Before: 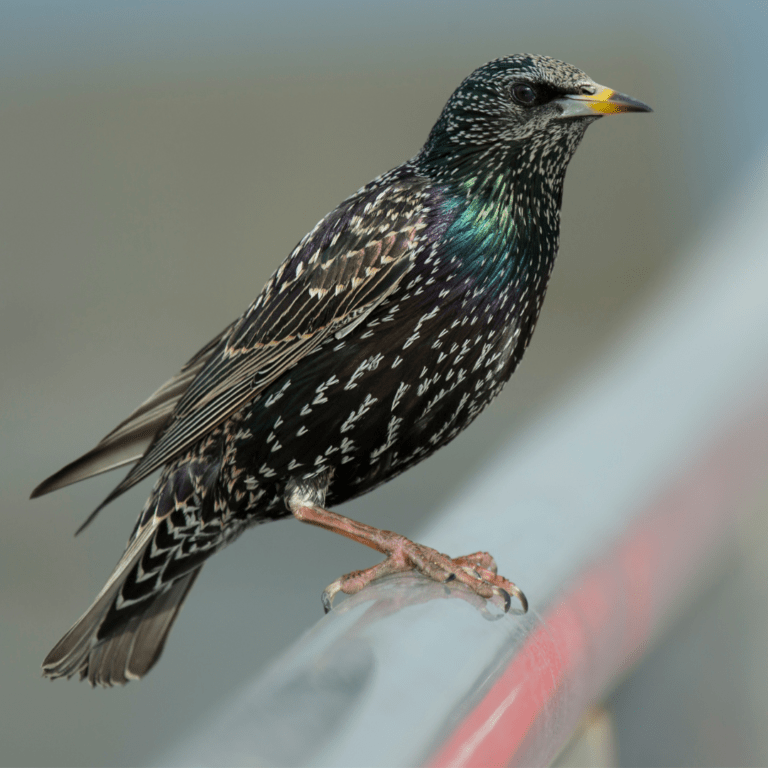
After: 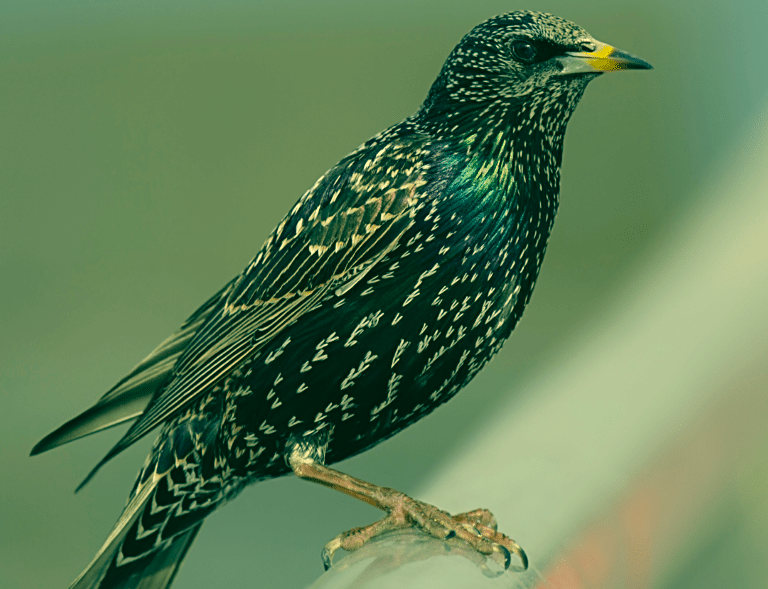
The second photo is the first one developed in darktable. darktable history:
color correction: highlights a* 1.83, highlights b* 34.02, shadows a* -36.68, shadows b* -5.48
crop: top 5.667%, bottom 17.637%
levels: mode automatic
sharpen: on, module defaults
